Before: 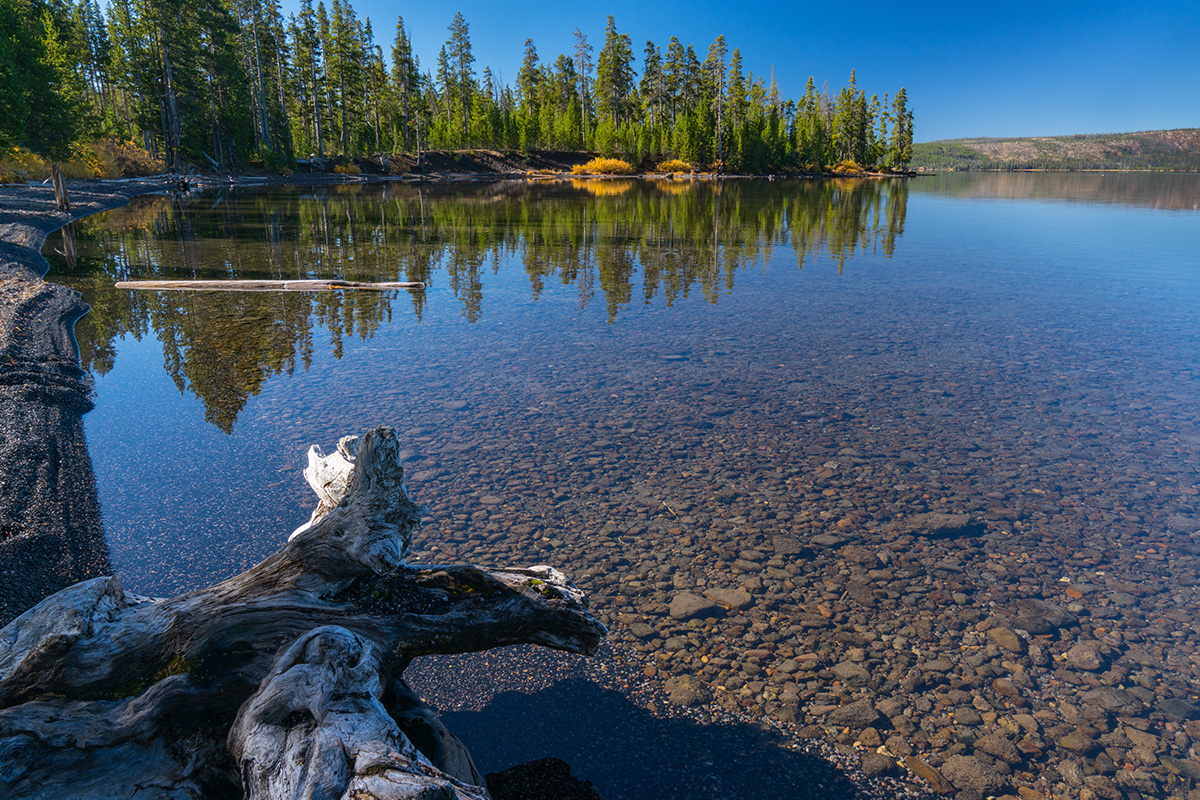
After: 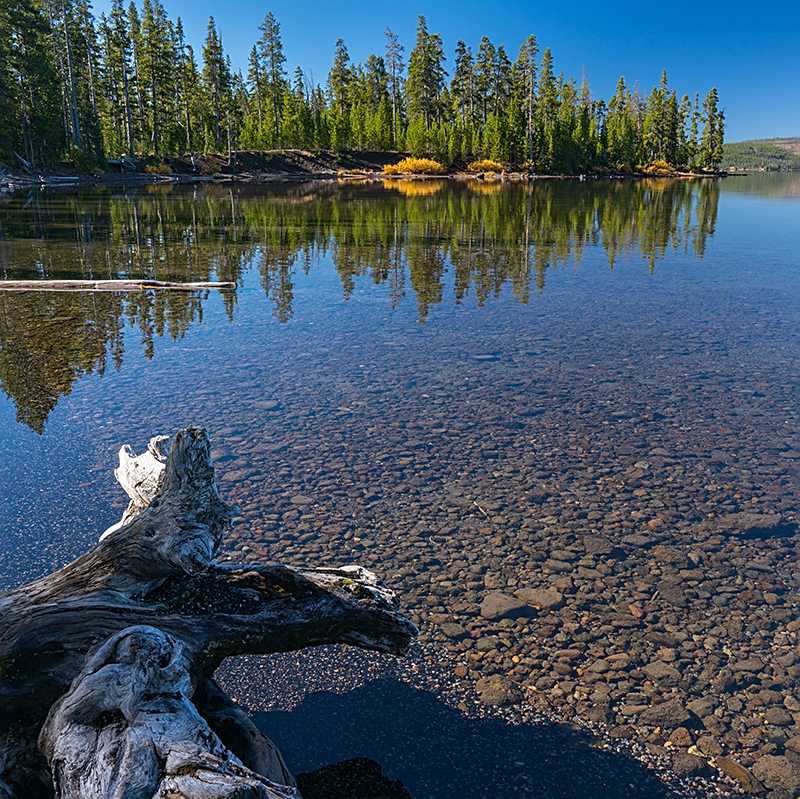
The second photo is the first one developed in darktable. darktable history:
sharpen: on, module defaults
crop and rotate: left 15.754%, right 17.579%
